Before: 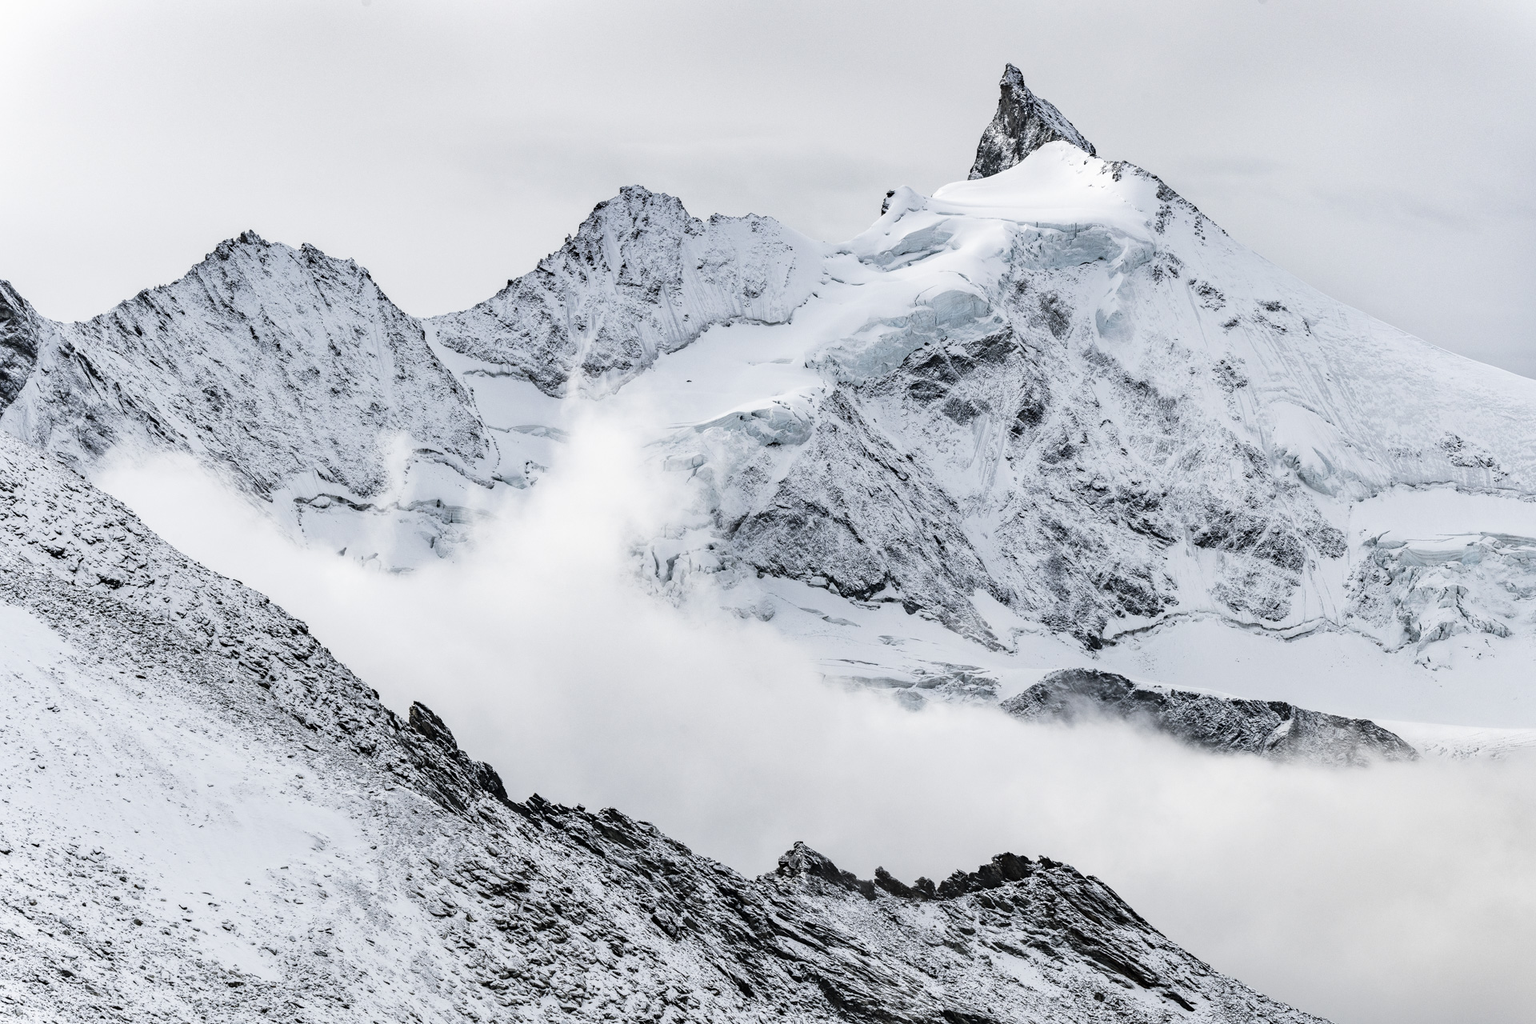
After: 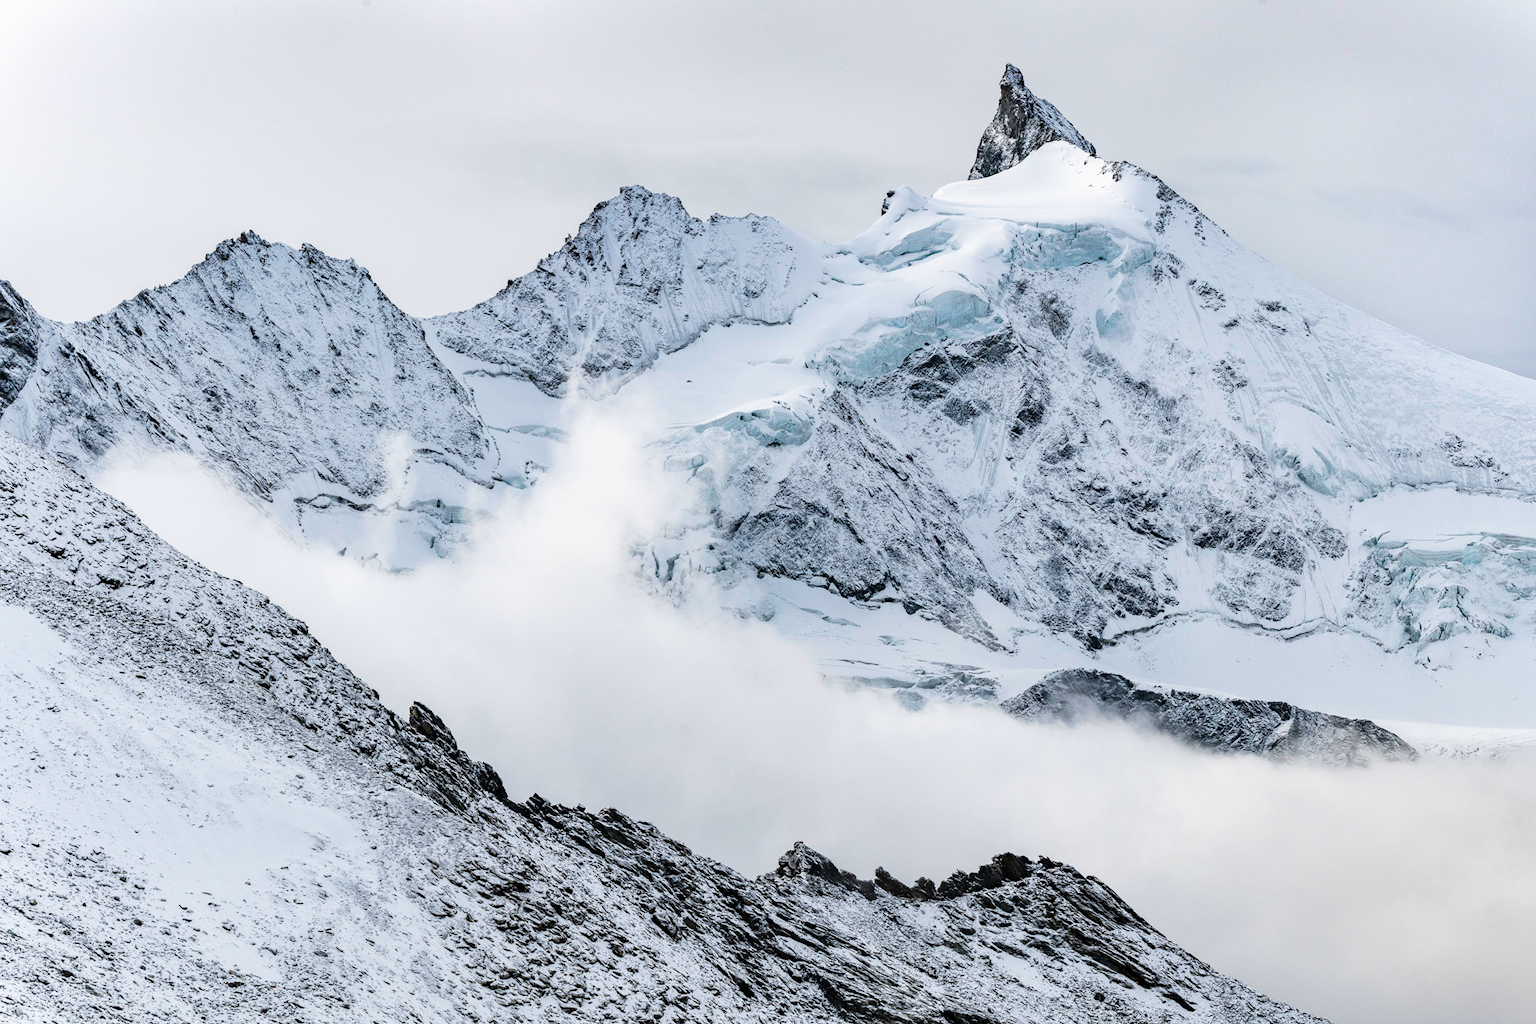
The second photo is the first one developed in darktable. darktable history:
color balance rgb: perceptual saturation grading › global saturation 15.031%, global vibrance 44.508%
